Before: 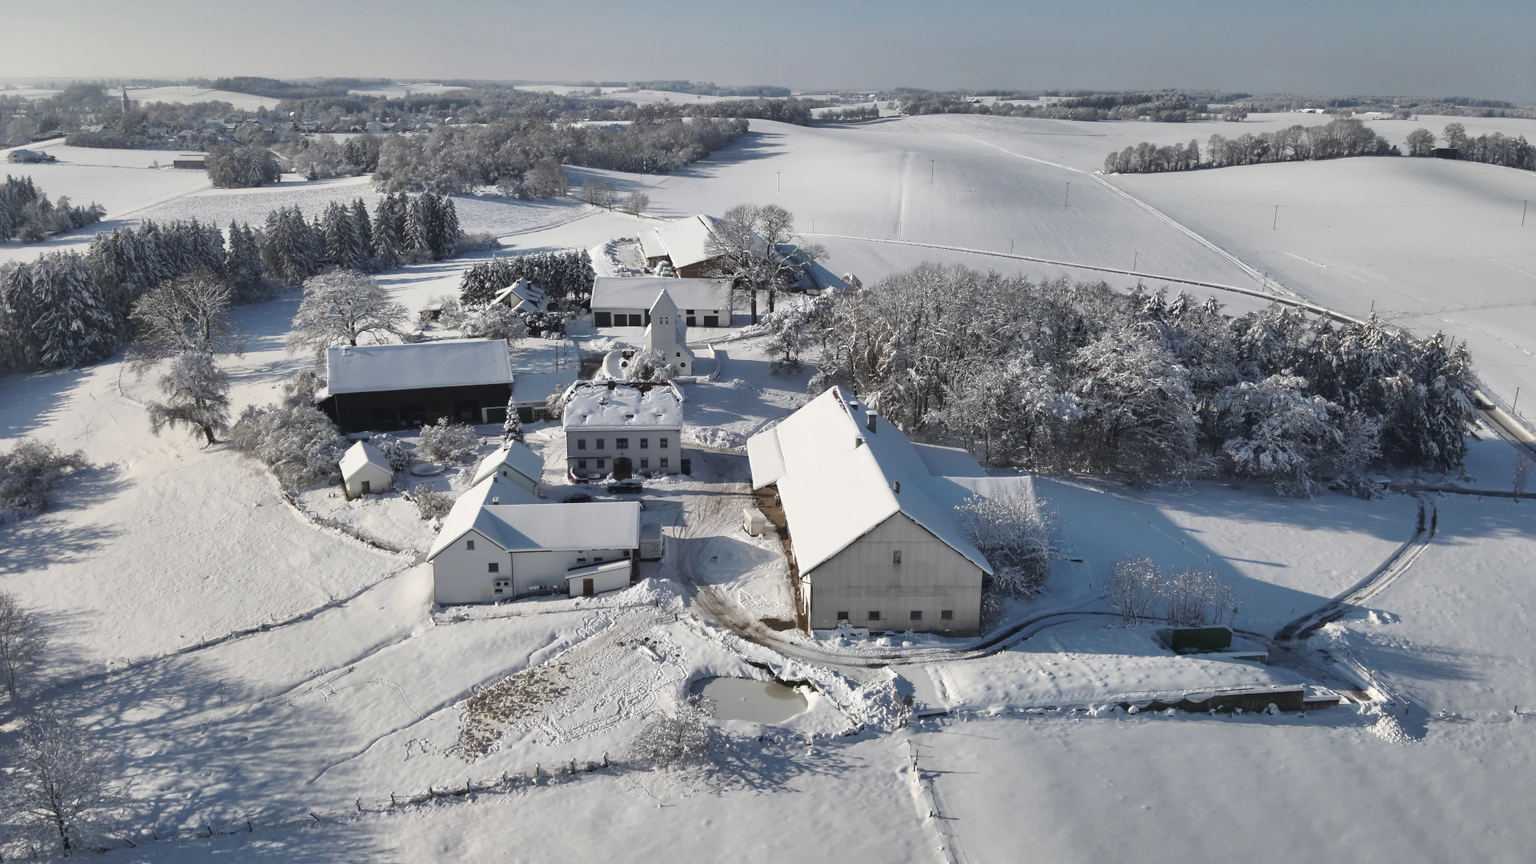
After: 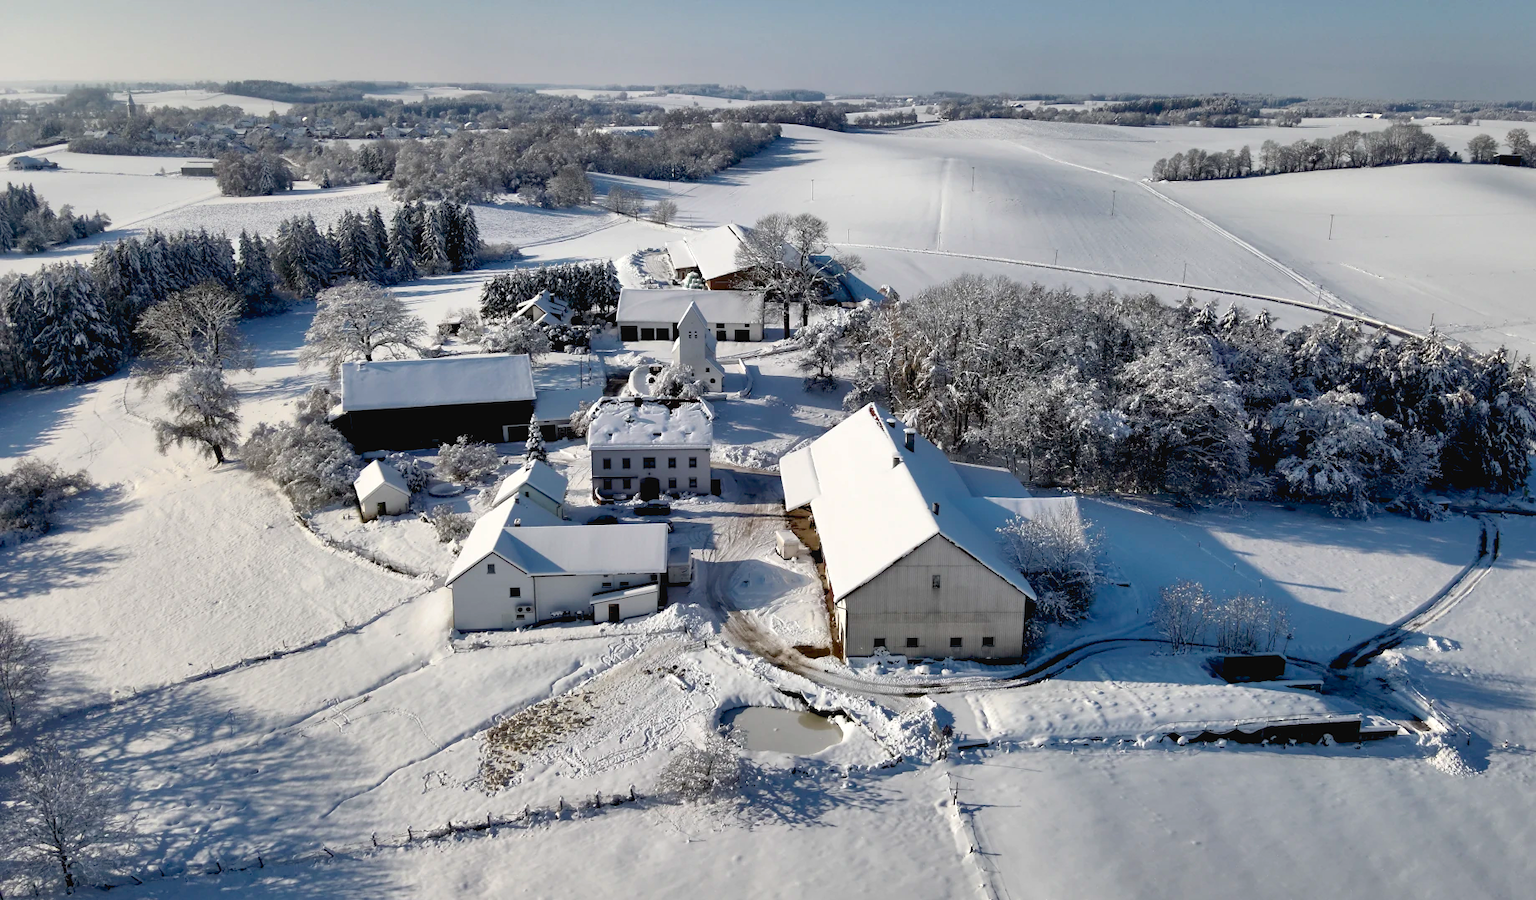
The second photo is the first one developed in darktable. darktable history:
crop: right 4.126%, bottom 0.031%
color balance rgb: global vibrance 42.74%
exposure: black level correction 0.031, exposure 0.304 EV, compensate highlight preservation false
contrast brightness saturation: contrast -0.08, brightness -0.04, saturation -0.11
